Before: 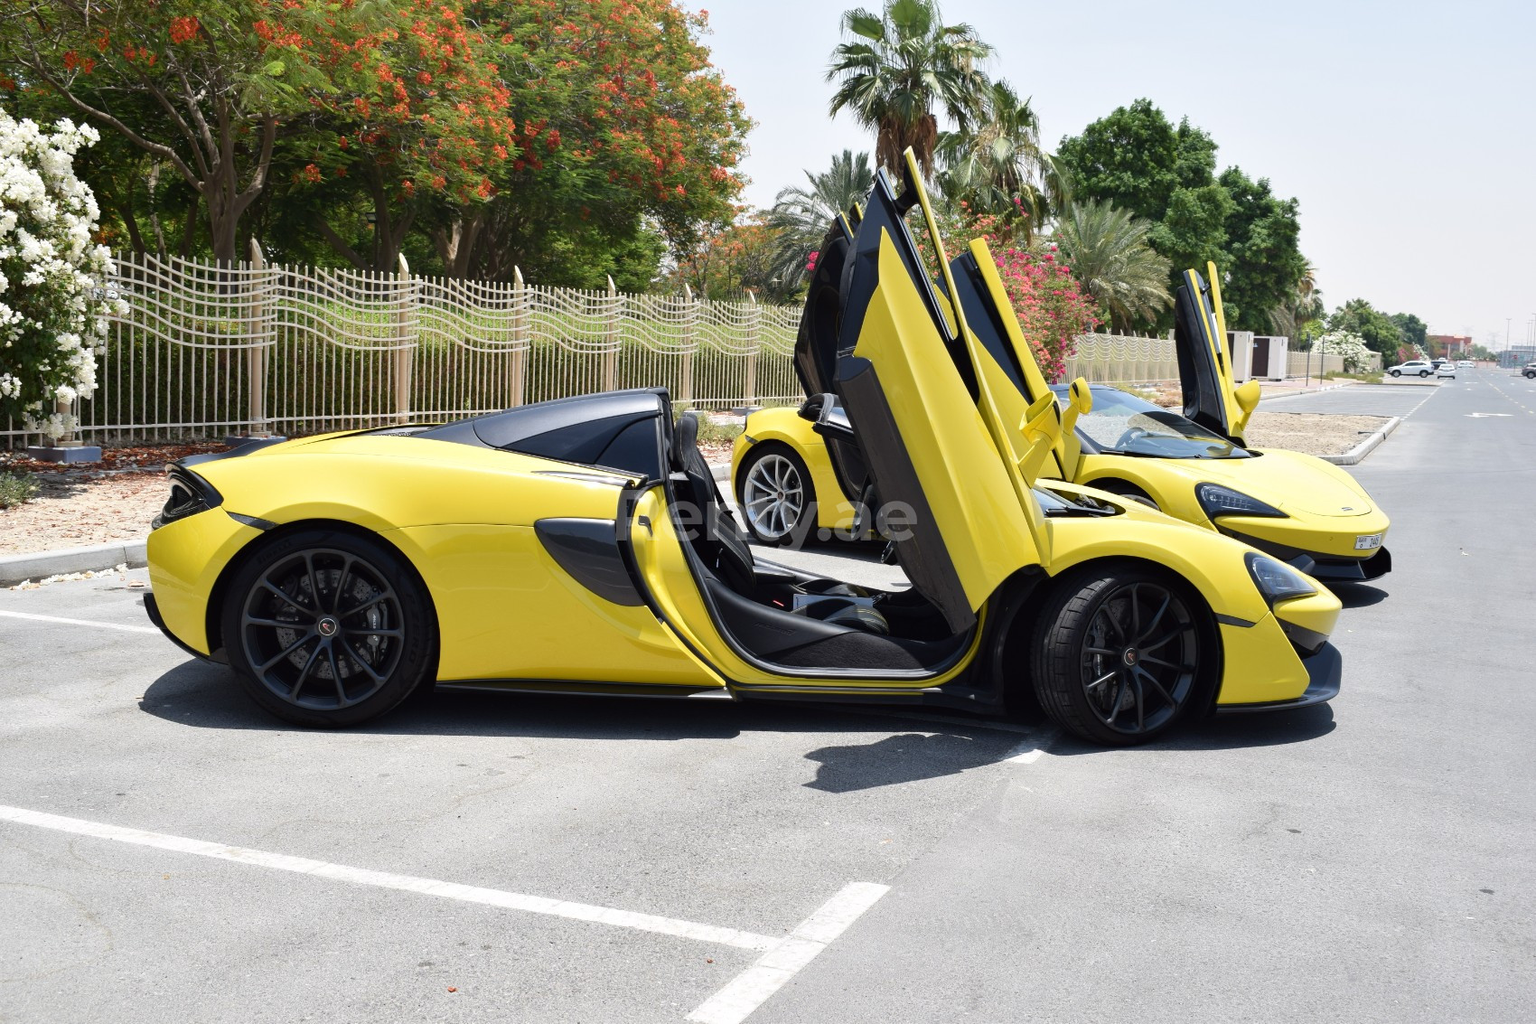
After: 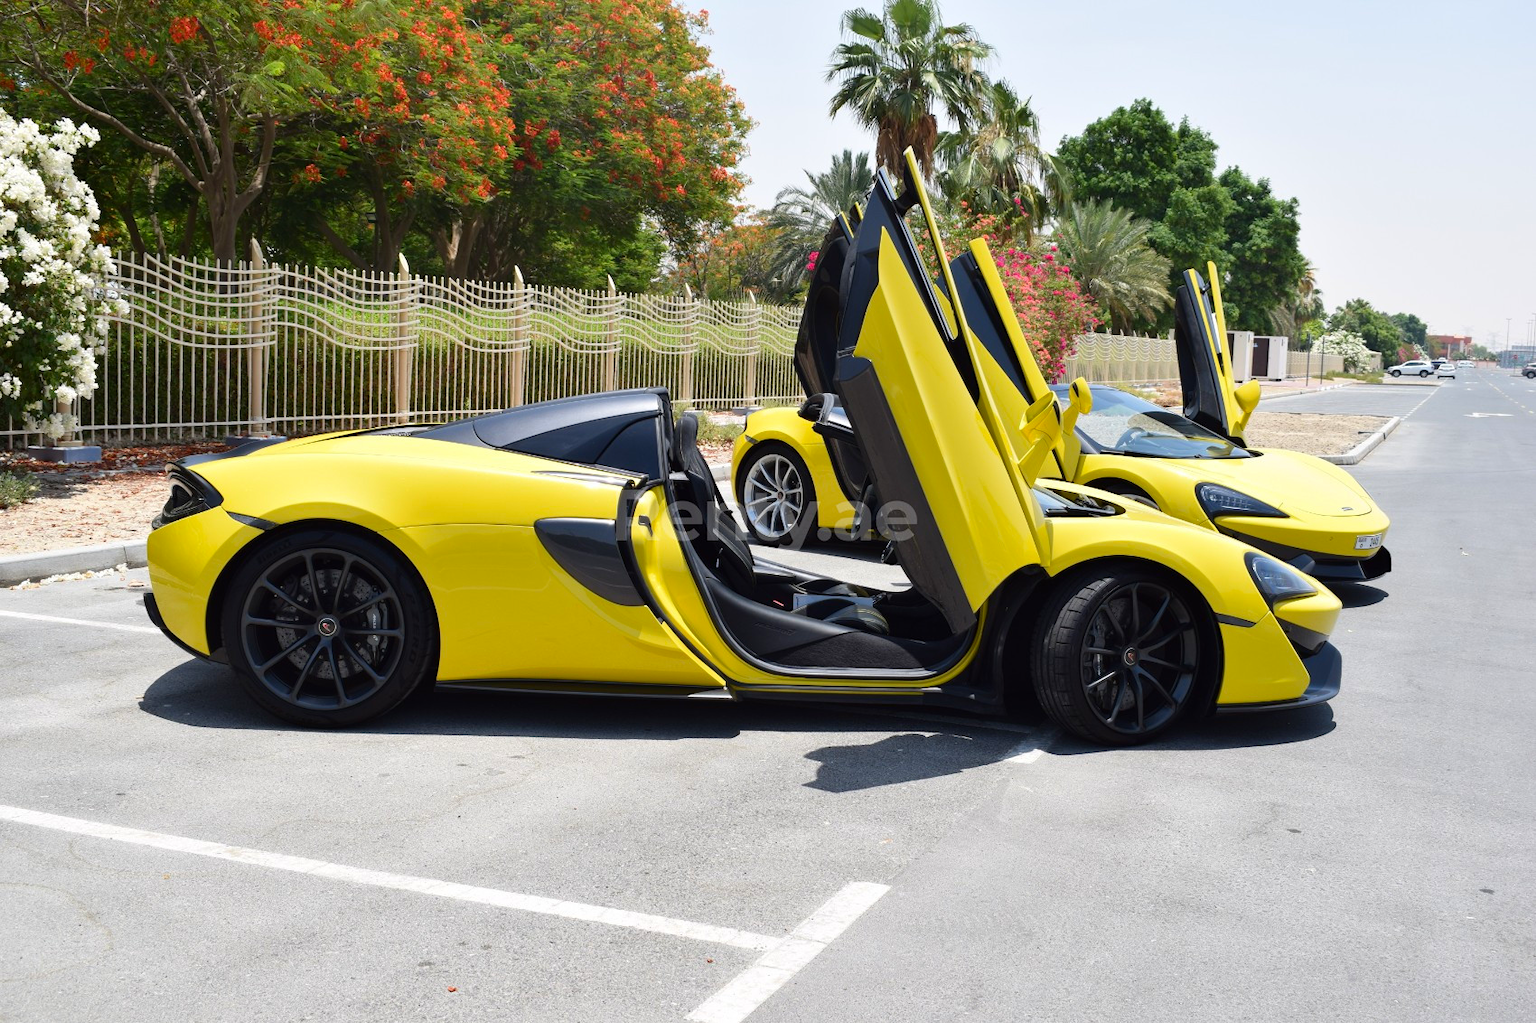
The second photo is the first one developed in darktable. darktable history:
color correction: highlights b* -0.027
contrast brightness saturation: saturation 0.181
